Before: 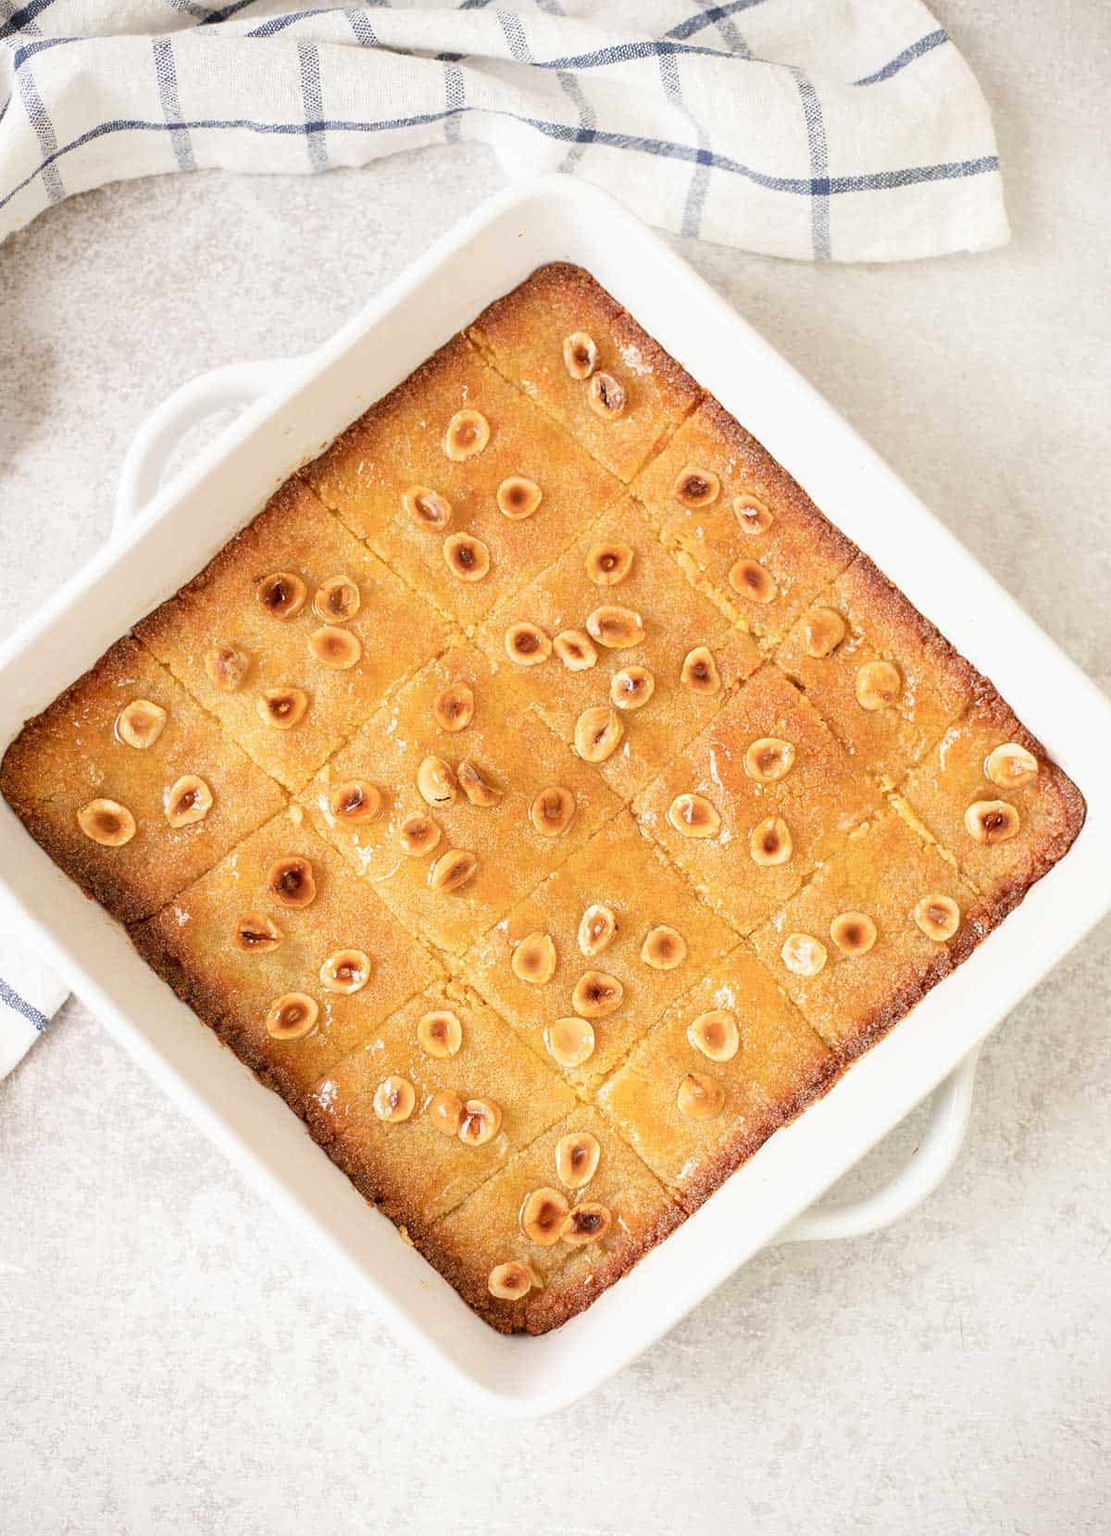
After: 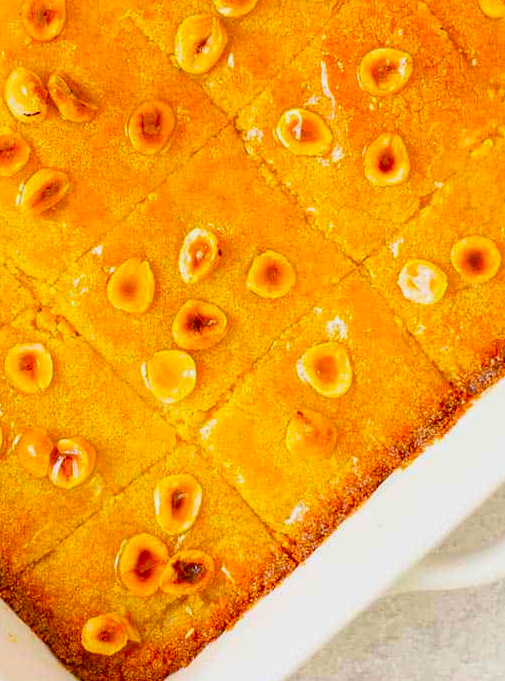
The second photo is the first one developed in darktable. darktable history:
color balance: input saturation 134.34%, contrast -10.04%, contrast fulcrum 19.67%, output saturation 133.51%
crop: left 37.221%, top 45.169%, right 20.63%, bottom 13.777%
